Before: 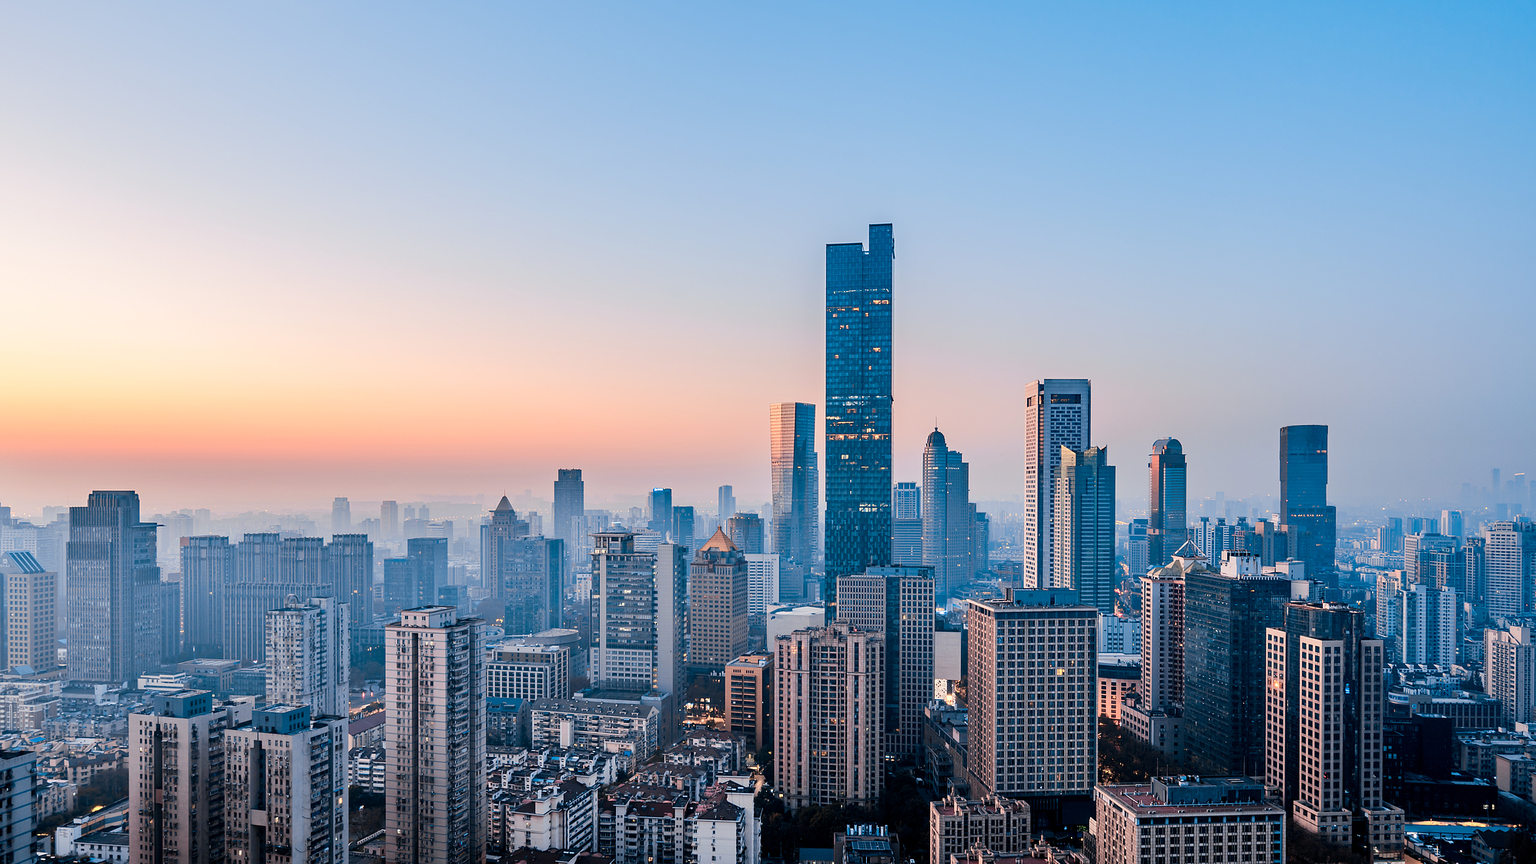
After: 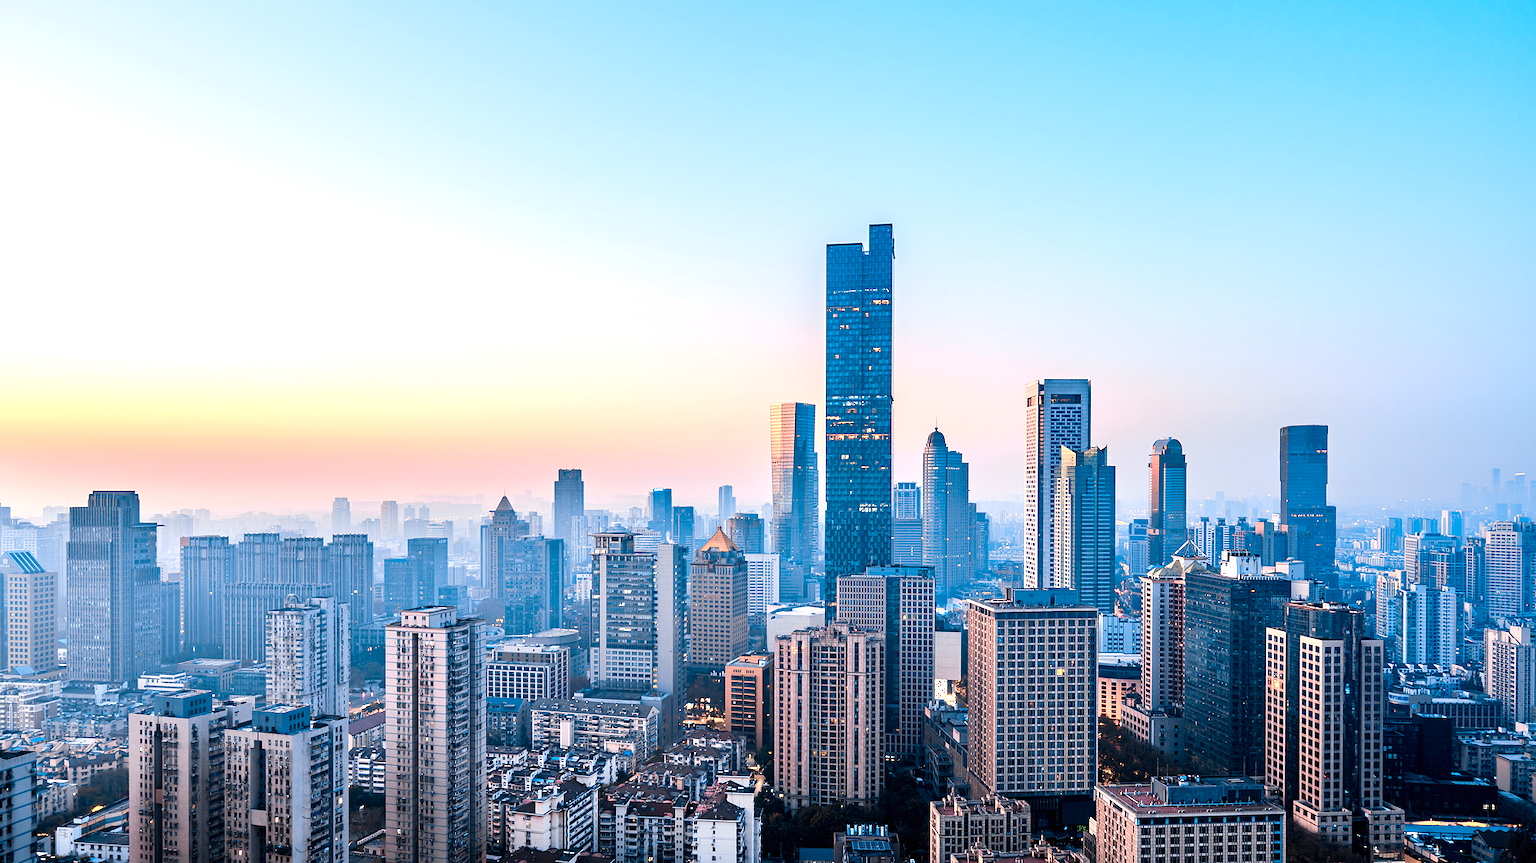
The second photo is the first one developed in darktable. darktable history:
color balance rgb: shadows lift › chroma 1.012%, shadows lift › hue 242.31°, linear chroma grading › global chroma 9.039%, perceptual saturation grading › global saturation 0.239%
exposure: black level correction 0, exposure 0.693 EV, compensate highlight preservation false
